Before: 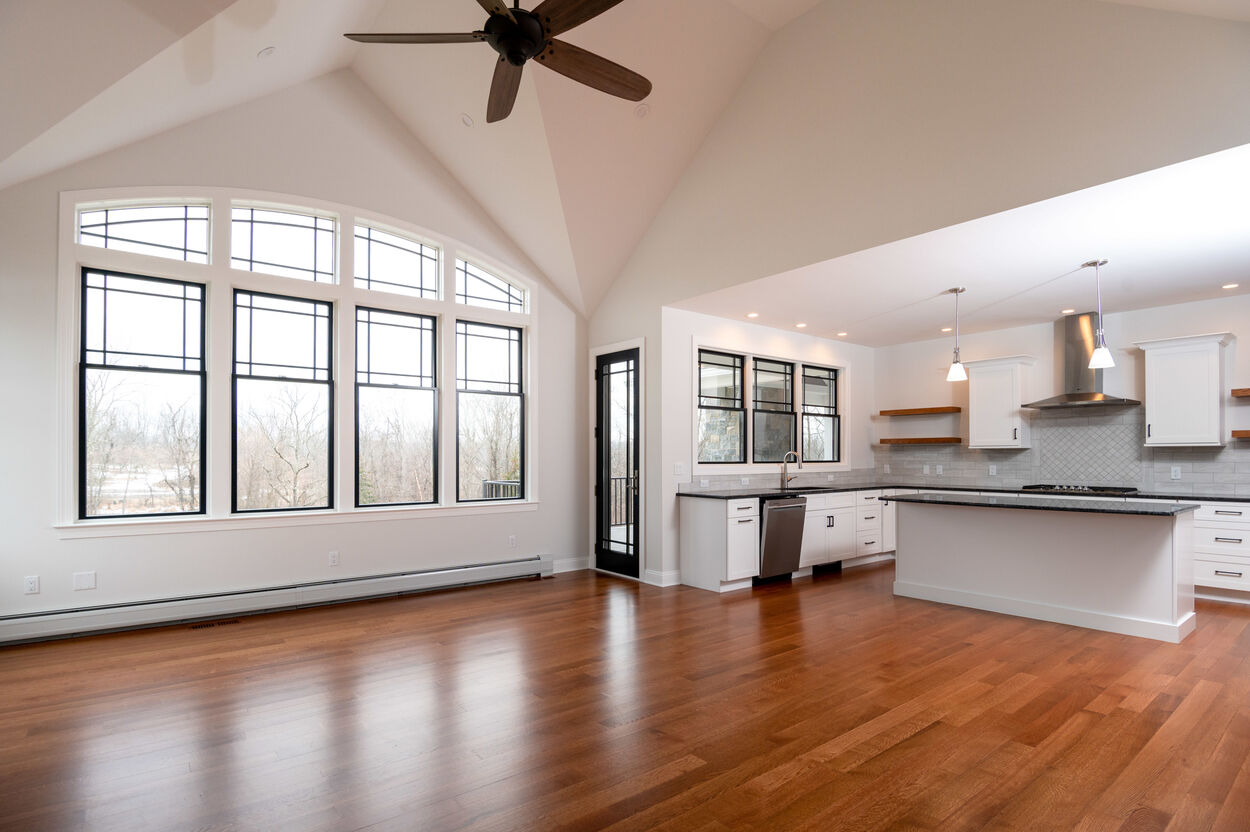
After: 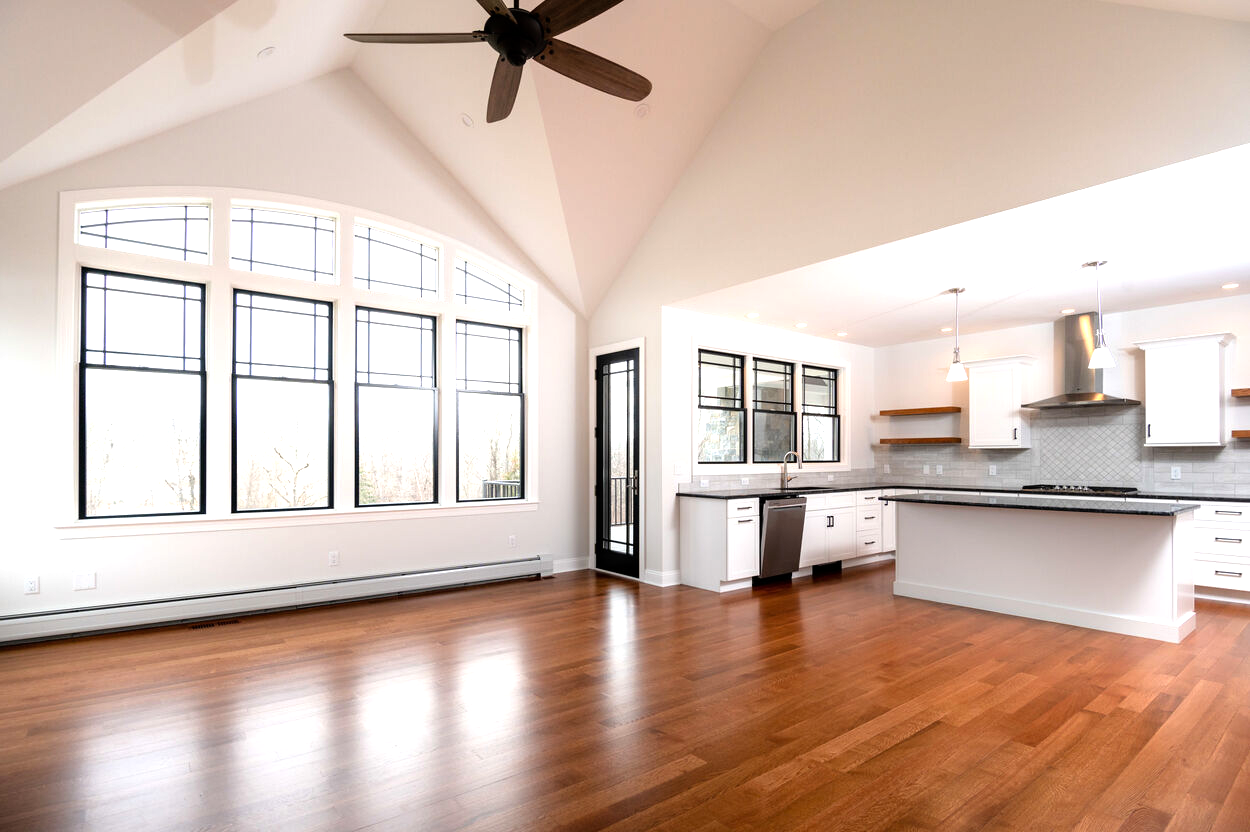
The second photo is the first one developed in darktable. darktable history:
tone equalizer: -8 EV -0.763 EV, -7 EV -0.737 EV, -6 EV -0.563 EV, -5 EV -0.403 EV, -3 EV 0.381 EV, -2 EV 0.6 EV, -1 EV 0.676 EV, +0 EV 0.761 EV, mask exposure compensation -0.505 EV
